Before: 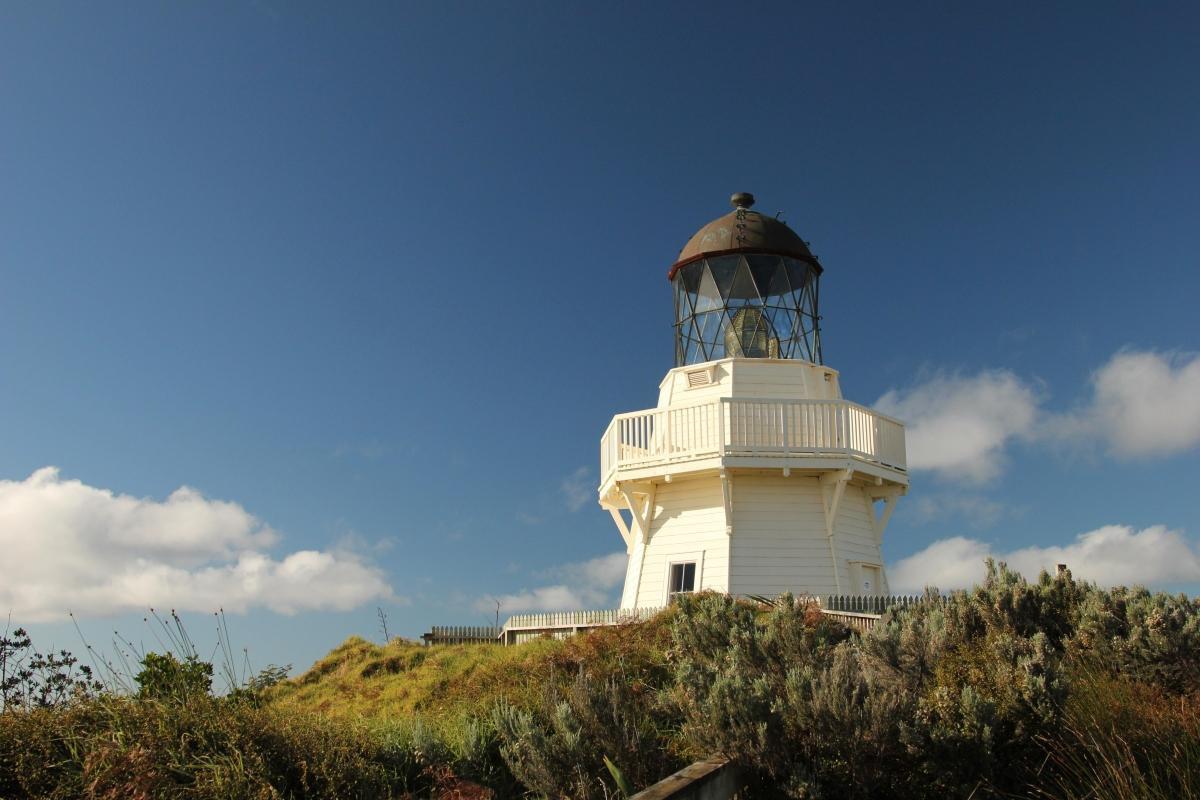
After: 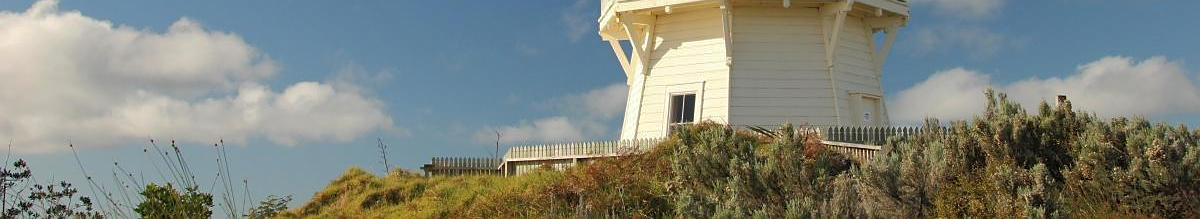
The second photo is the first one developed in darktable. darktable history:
crop and rotate: top 58.775%, bottom 13.728%
shadows and highlights: on, module defaults
sharpen: radius 0.988
